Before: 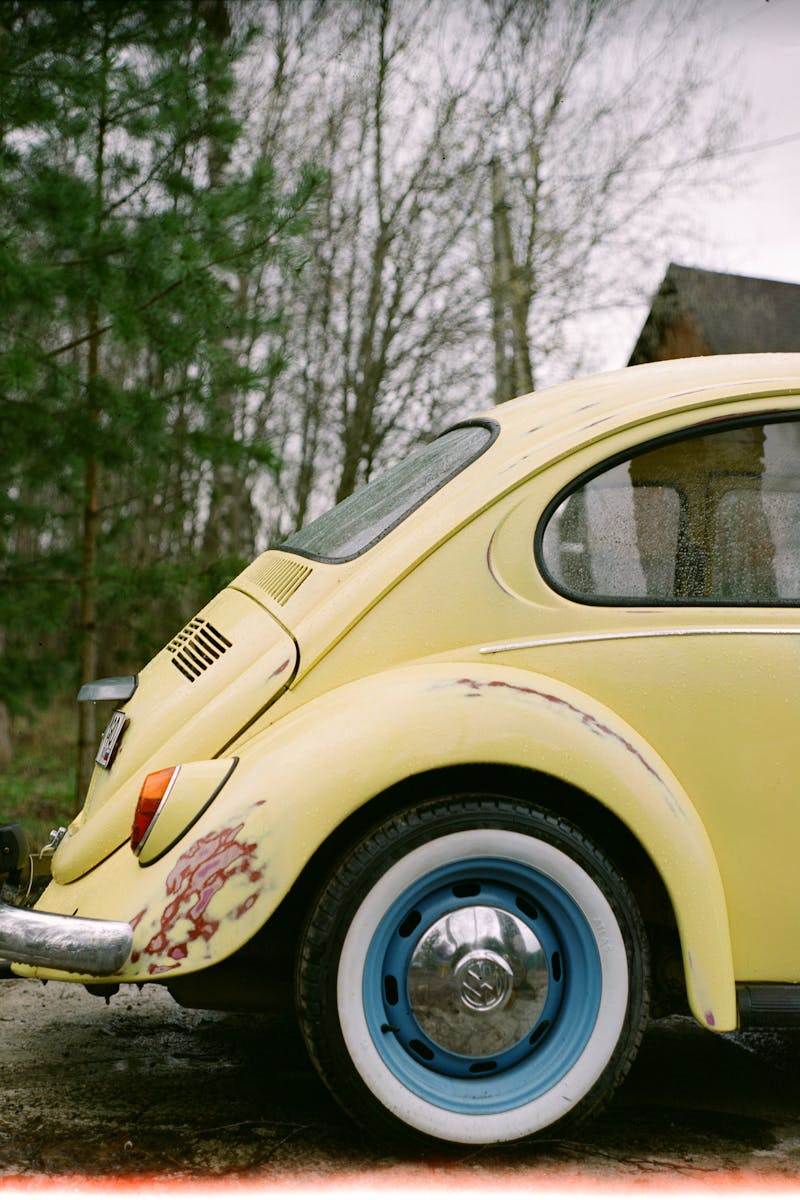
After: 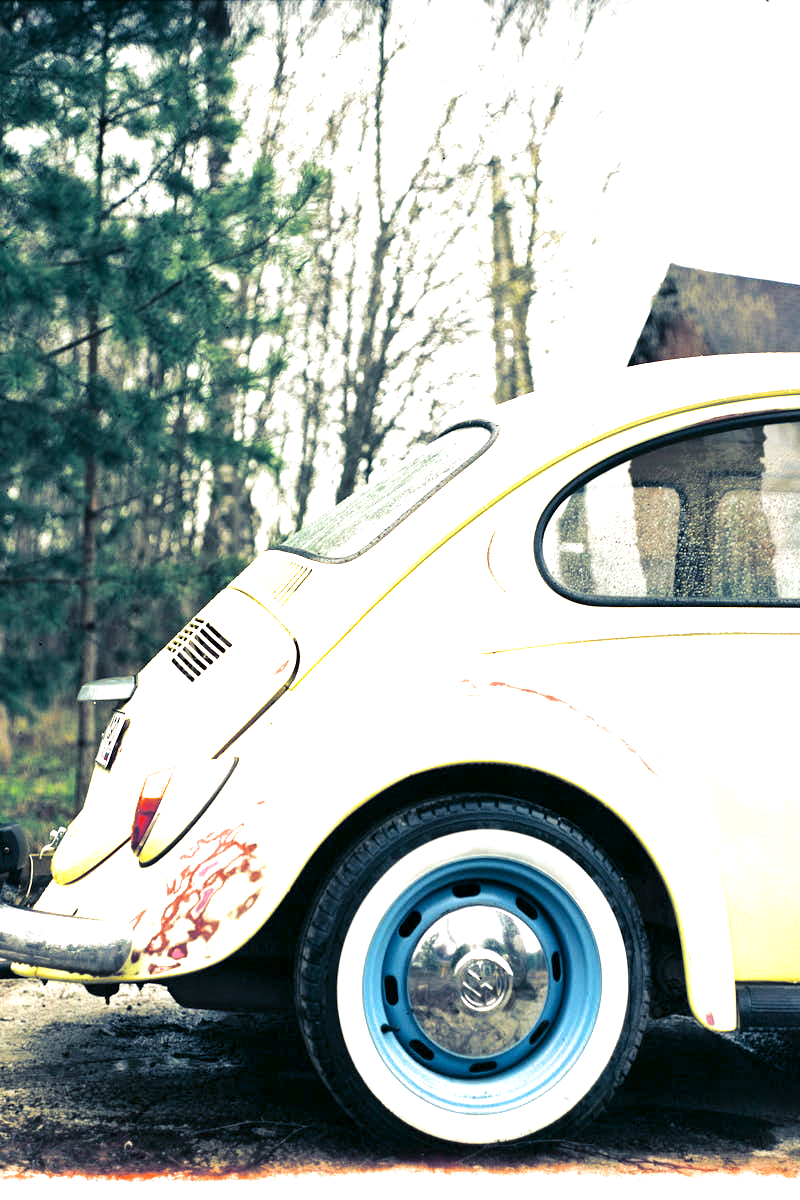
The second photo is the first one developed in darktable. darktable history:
split-toning: shadows › hue 226.8°, shadows › saturation 0.84
white balance: red 1.009, blue 0.985
tone equalizer: on, module defaults
local contrast: mode bilateral grid, contrast 20, coarseness 50, detail 132%, midtone range 0.2
exposure: black level correction 0.001, exposure 1.822 EV, compensate exposure bias true, compensate highlight preservation false
